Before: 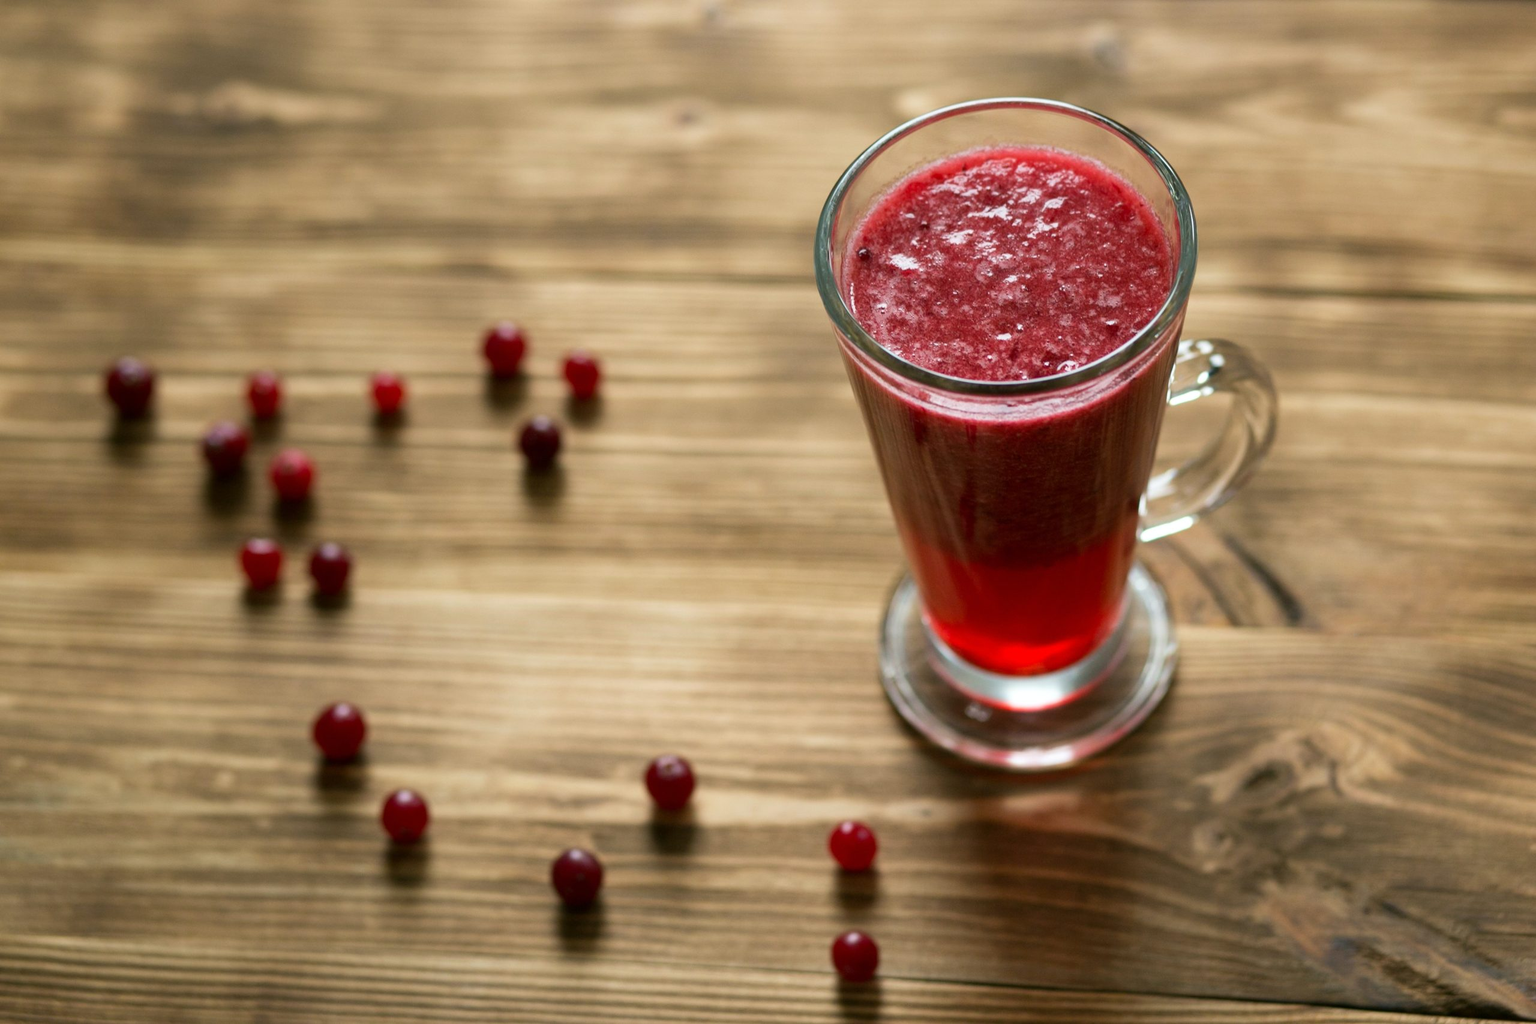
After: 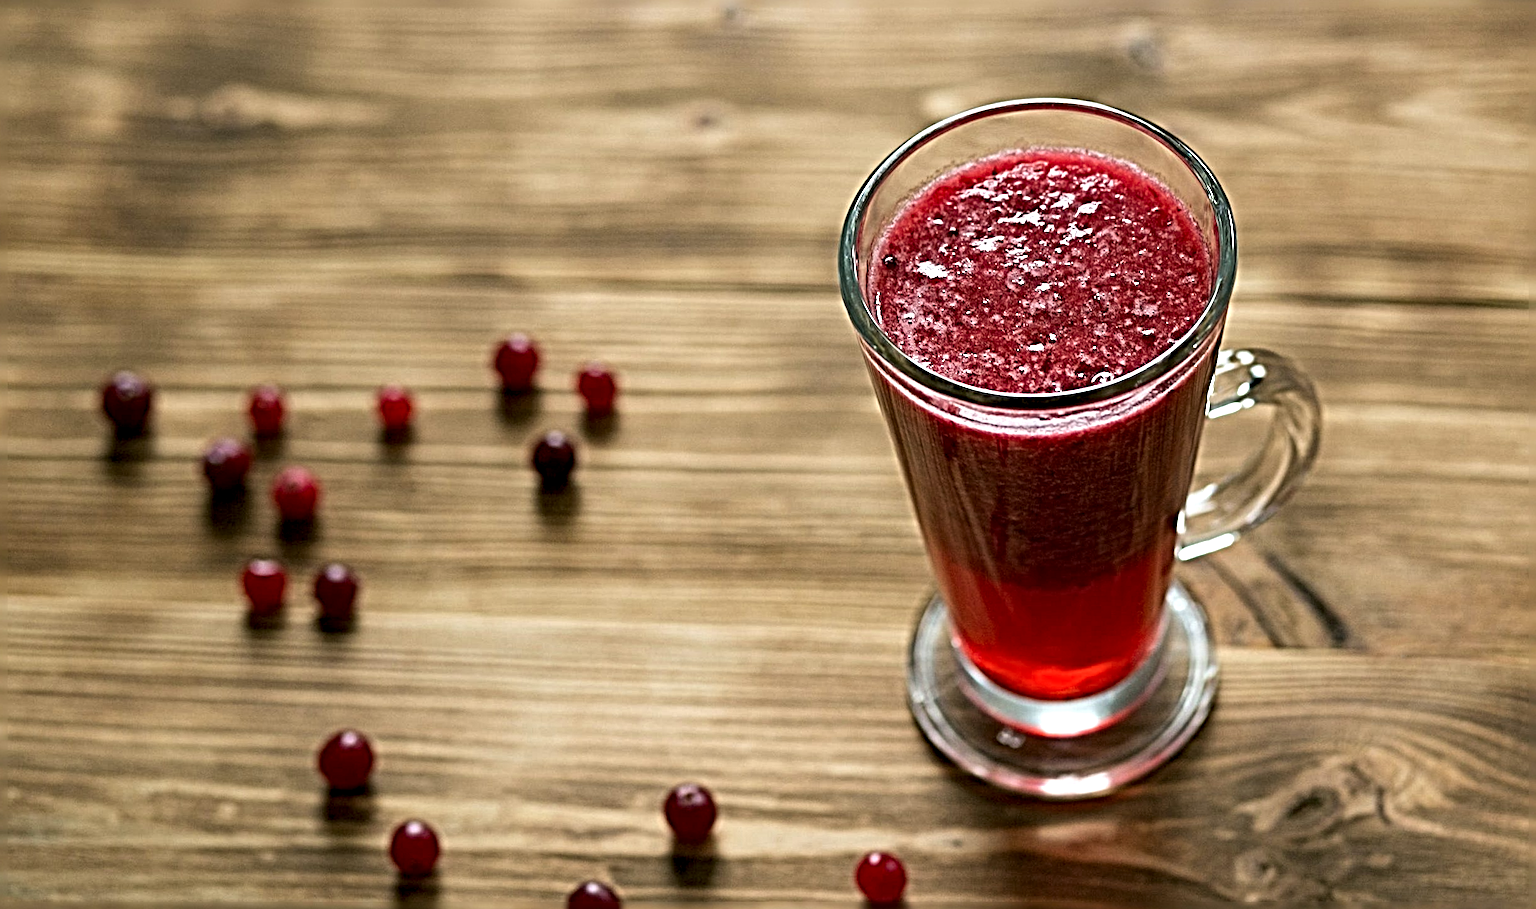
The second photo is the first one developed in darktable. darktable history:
sharpen: radius 6.3, amount 1.8, threshold 0
contrast equalizer: octaves 7, y [[0.524 ×6], [0.512 ×6], [0.379 ×6], [0 ×6], [0 ×6]]
crop and rotate: angle 0.2°, left 0.275%, right 3.127%, bottom 14.18%
